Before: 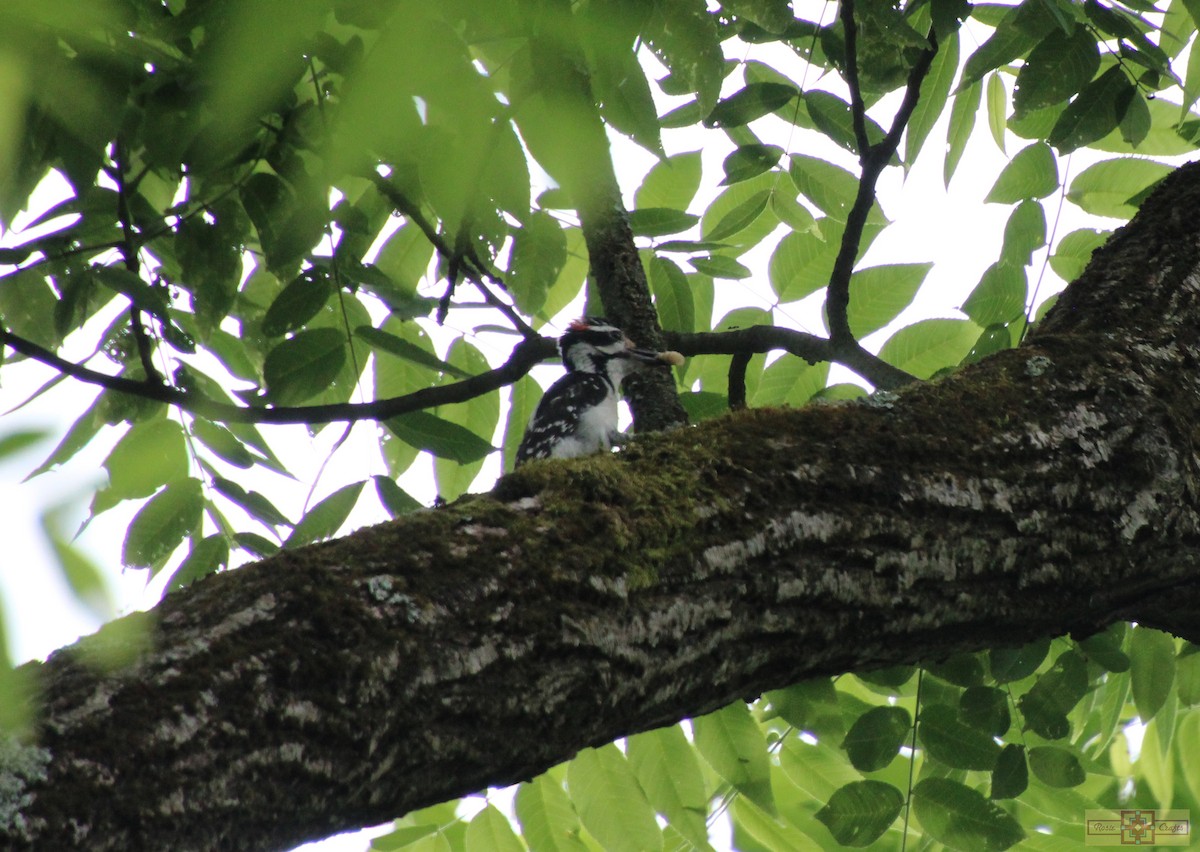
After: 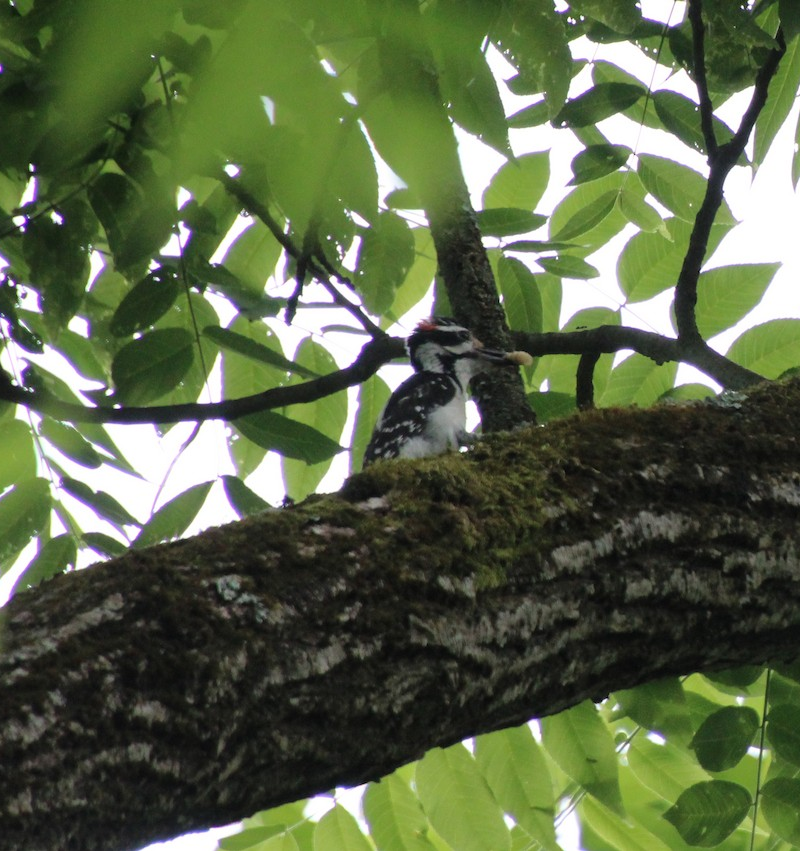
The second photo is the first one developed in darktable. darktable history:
crop and rotate: left 12.667%, right 20.601%
